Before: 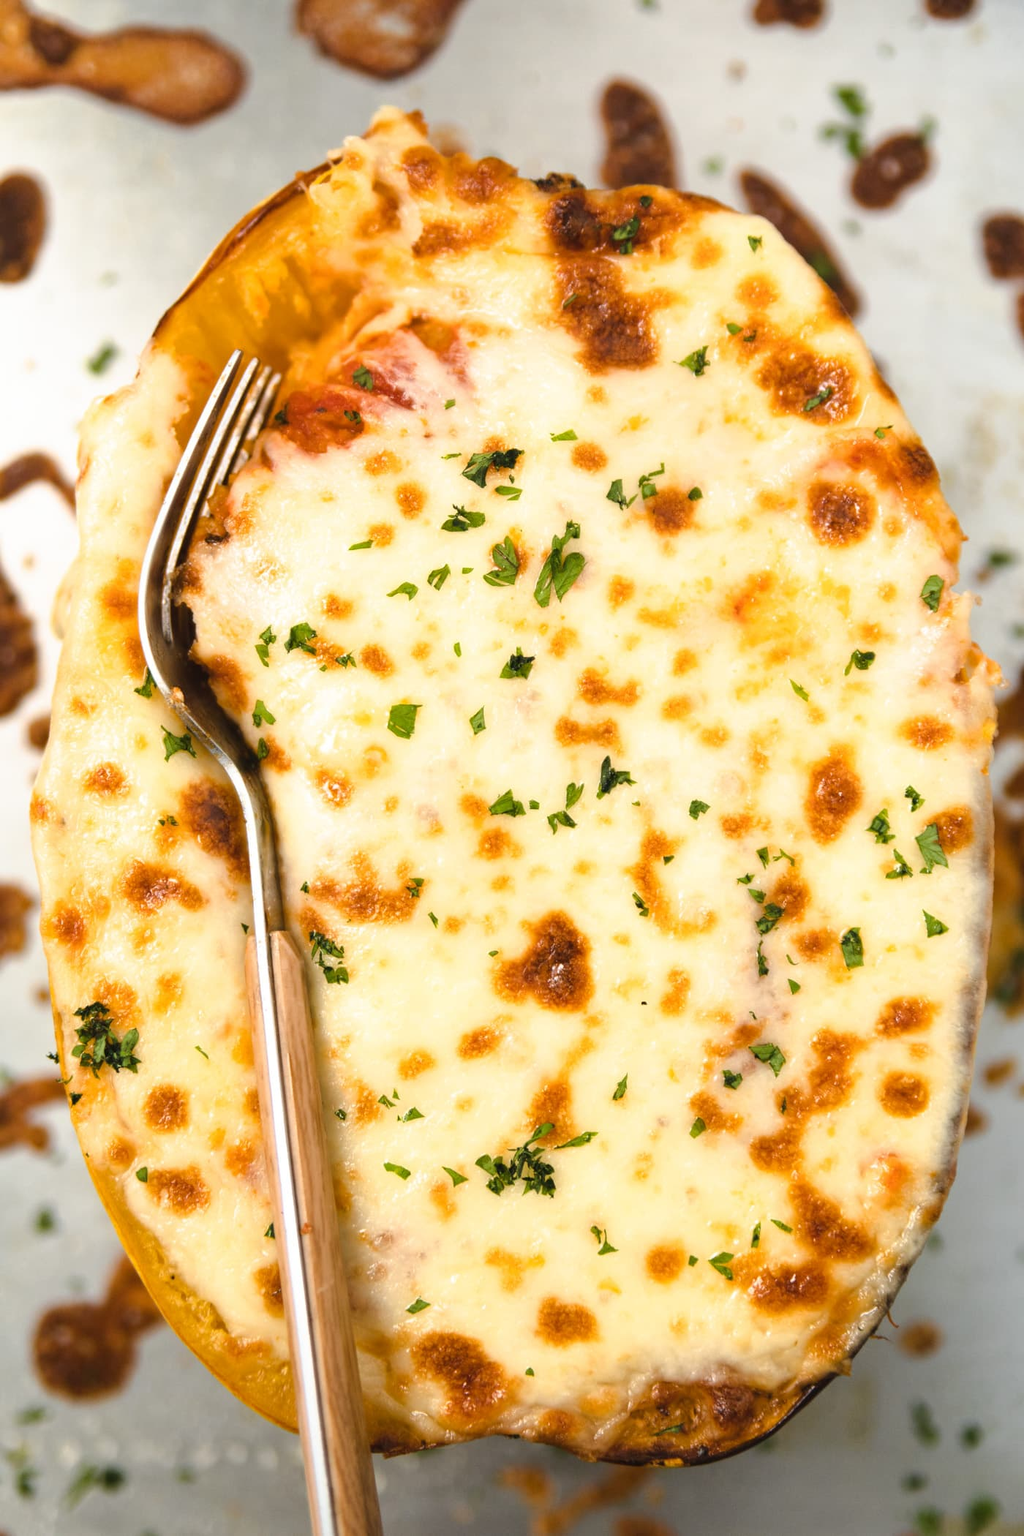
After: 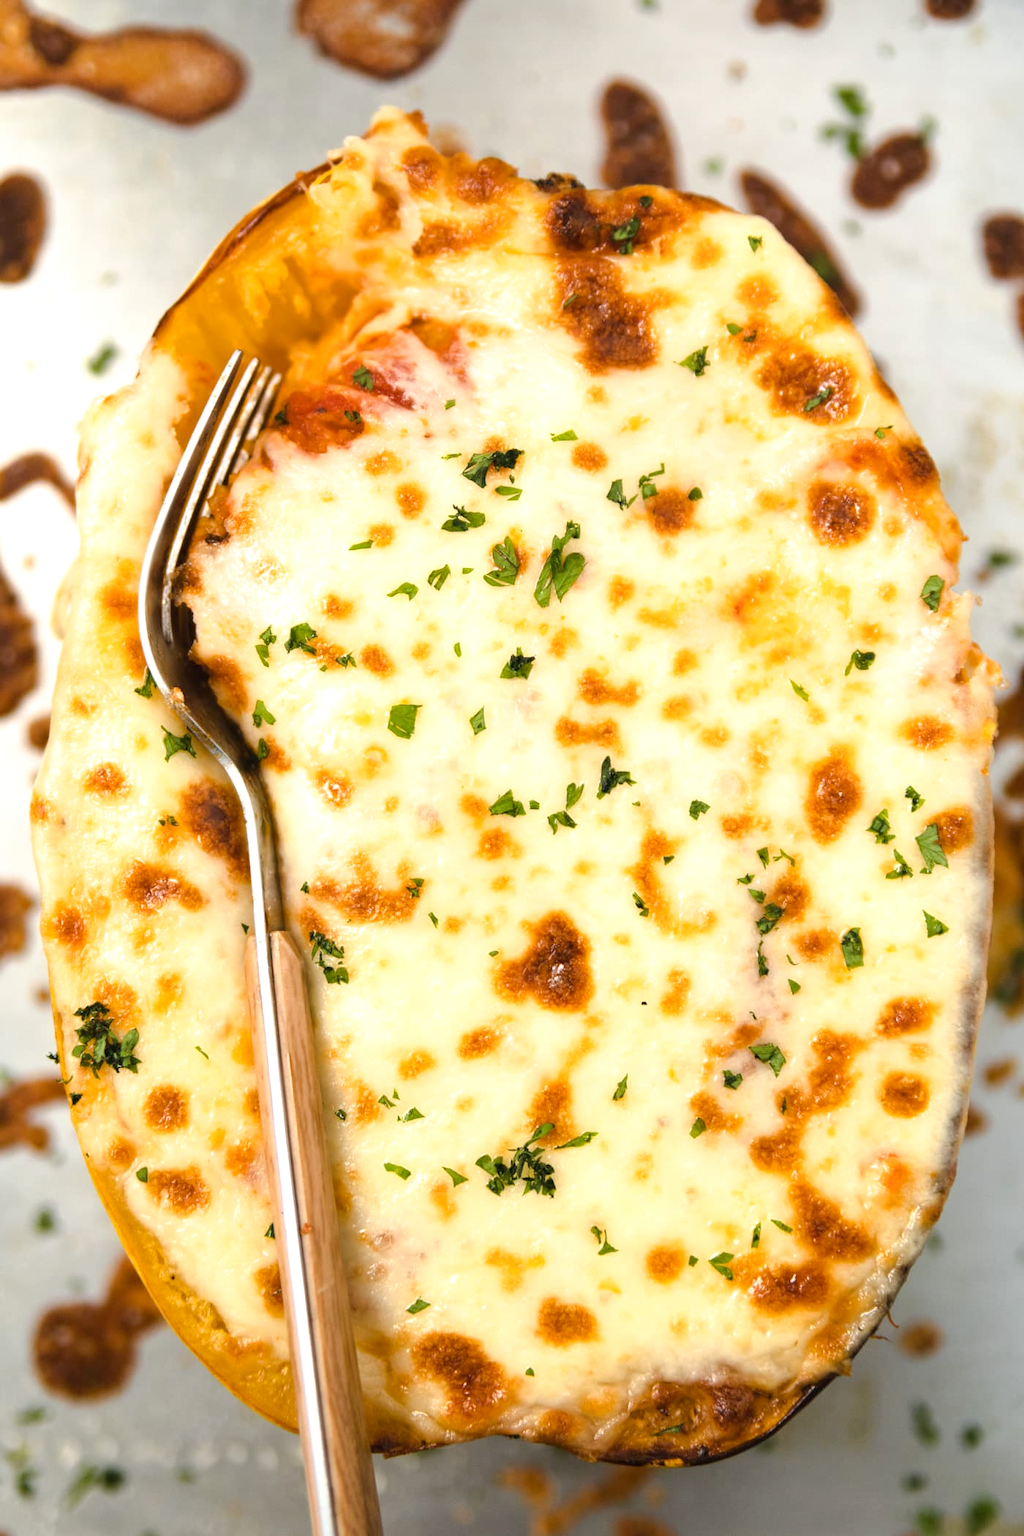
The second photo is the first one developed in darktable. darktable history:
exposure: black level correction 0.002, exposure 0.149 EV, compensate highlight preservation false
